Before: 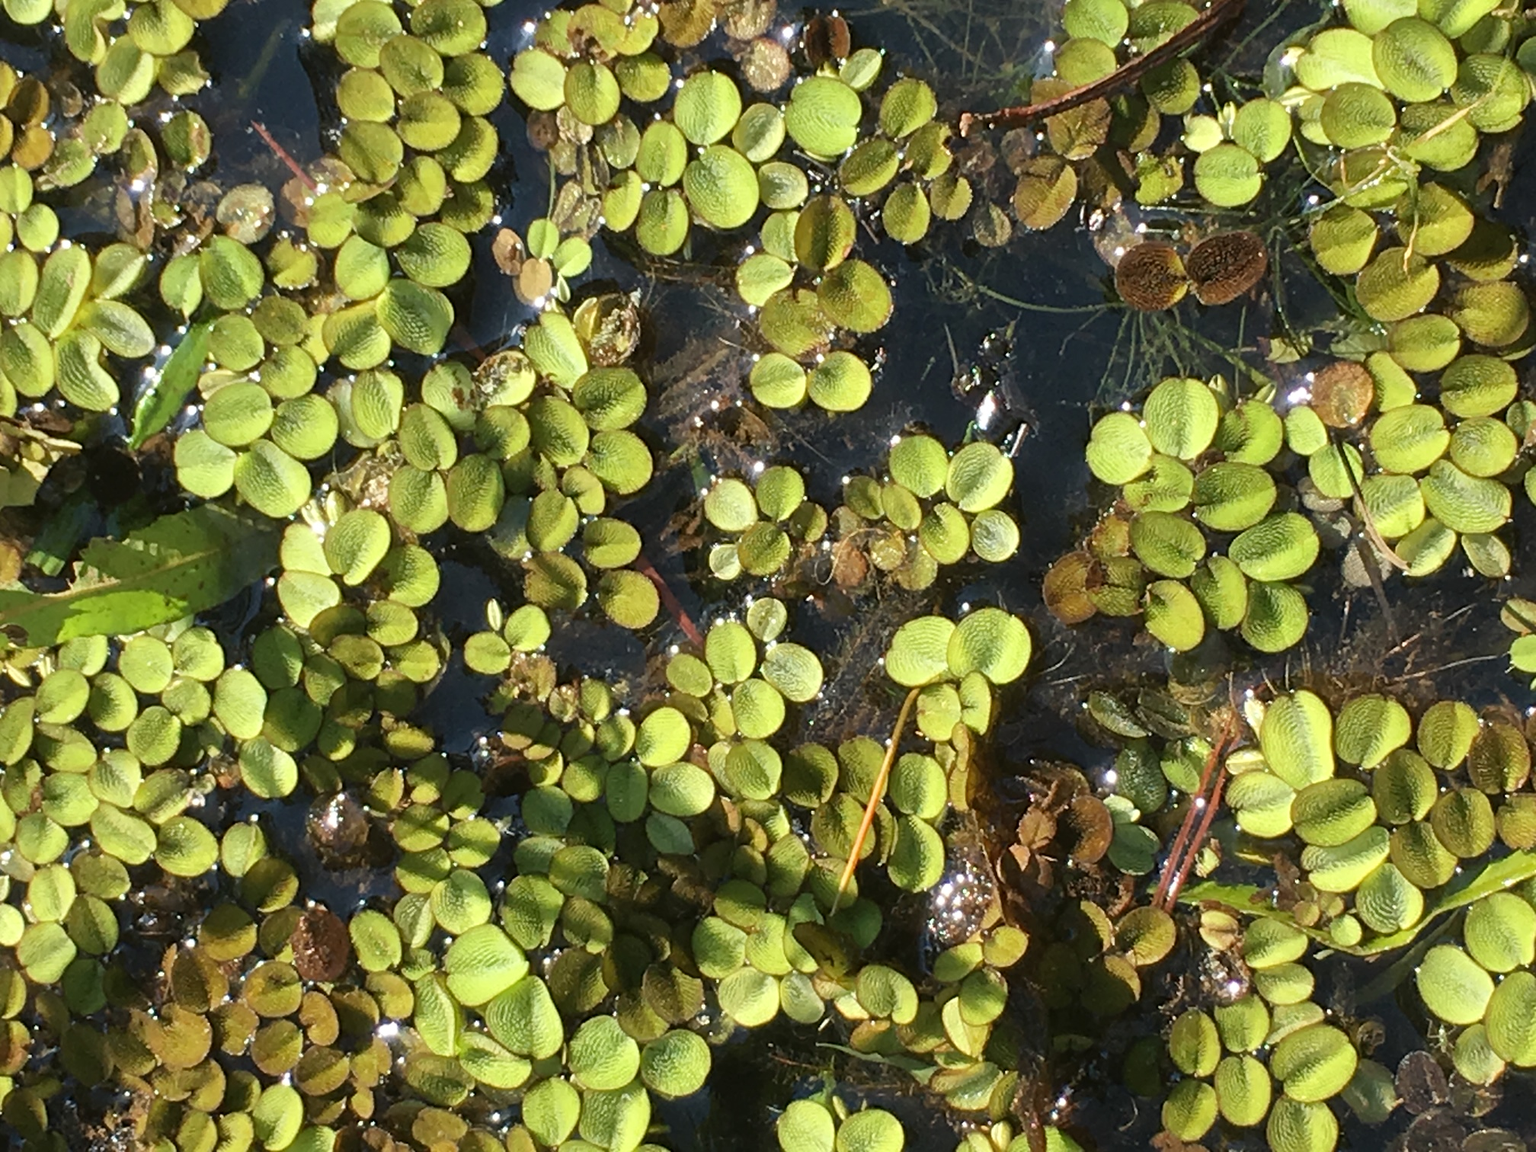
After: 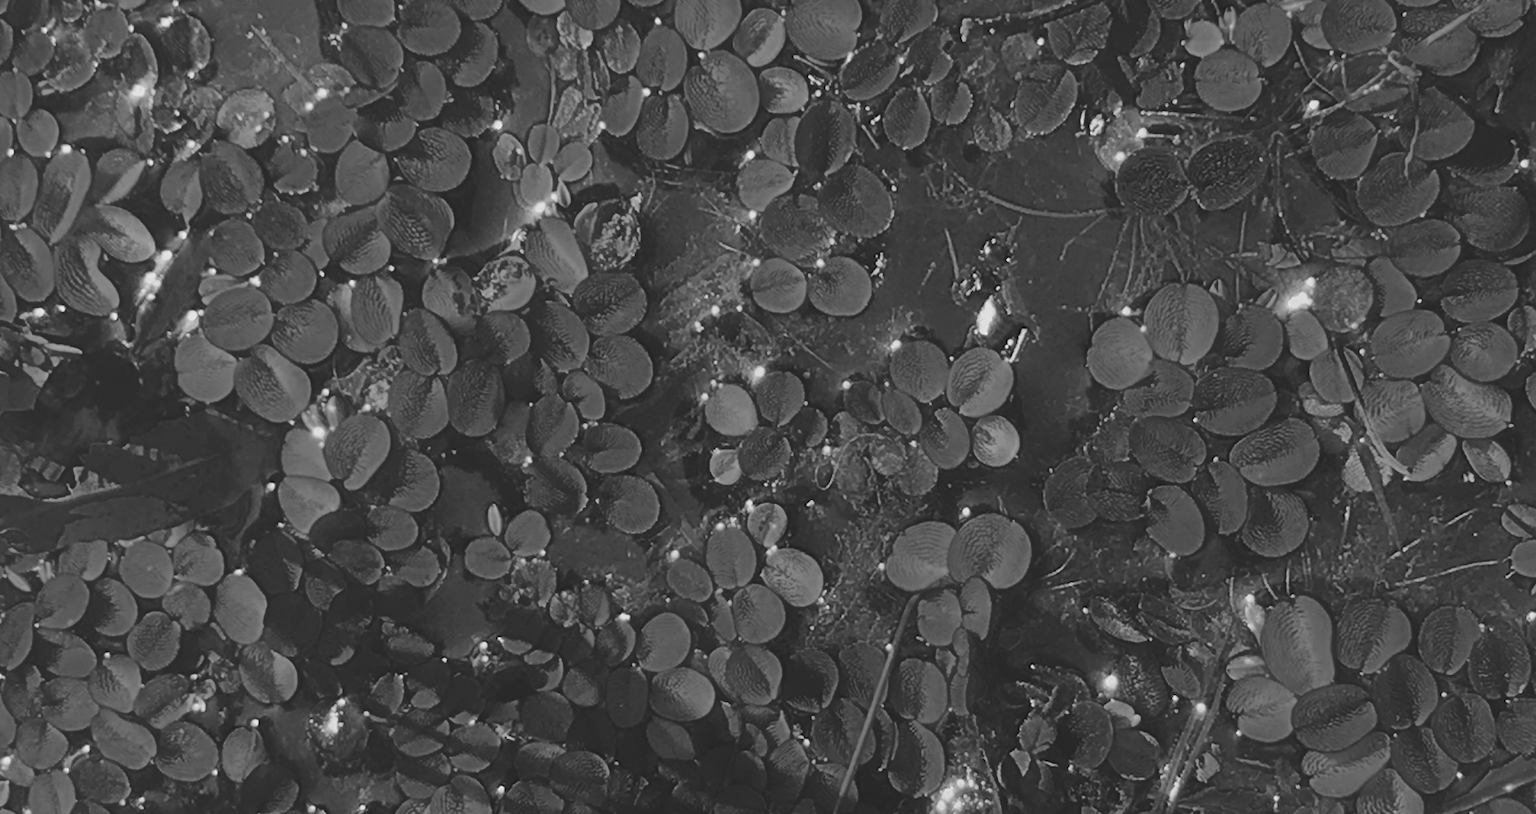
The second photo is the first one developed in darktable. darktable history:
white balance: emerald 1
crop and rotate: top 8.293%, bottom 20.996%
local contrast: detail 69%
color zones: curves: ch0 [(0.287, 0.048) (0.493, 0.484) (0.737, 0.816)]; ch1 [(0, 0) (0.143, 0) (0.286, 0) (0.429, 0) (0.571, 0) (0.714, 0) (0.857, 0)]
tone curve: curves: ch0 [(0, 0) (0.003, 0.039) (0.011, 0.041) (0.025, 0.048) (0.044, 0.065) (0.069, 0.084) (0.1, 0.104) (0.136, 0.137) (0.177, 0.19) (0.224, 0.245) (0.277, 0.32) (0.335, 0.409) (0.399, 0.496) (0.468, 0.58) (0.543, 0.656) (0.623, 0.733) (0.709, 0.796) (0.801, 0.852) (0.898, 0.93) (1, 1)], preserve colors none
